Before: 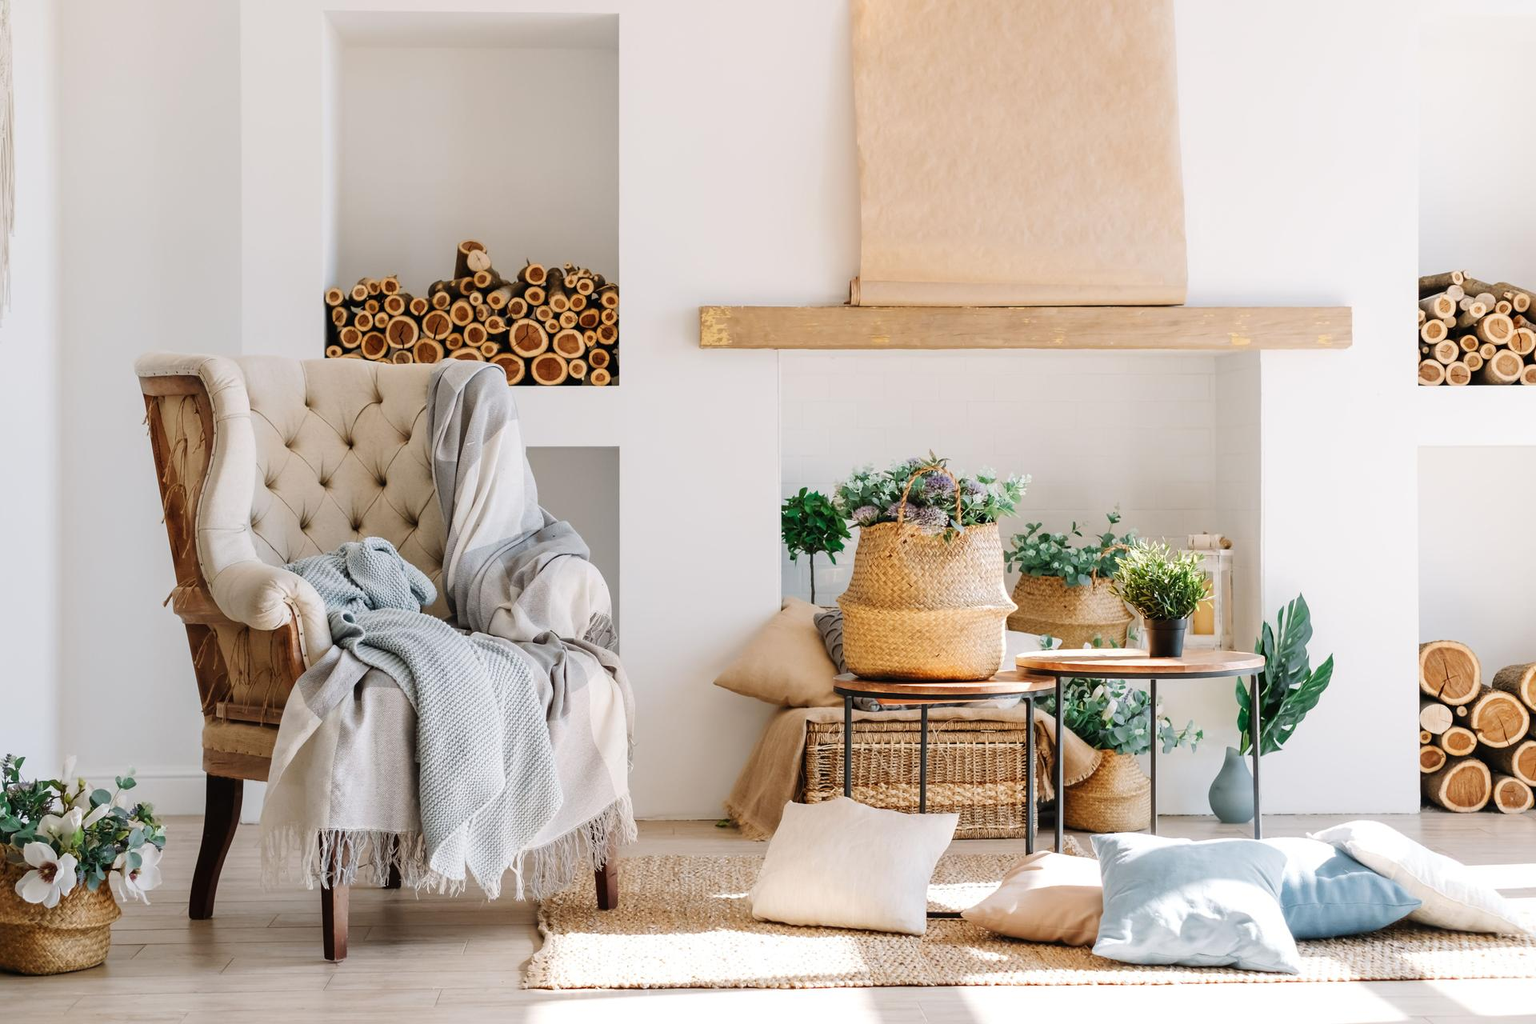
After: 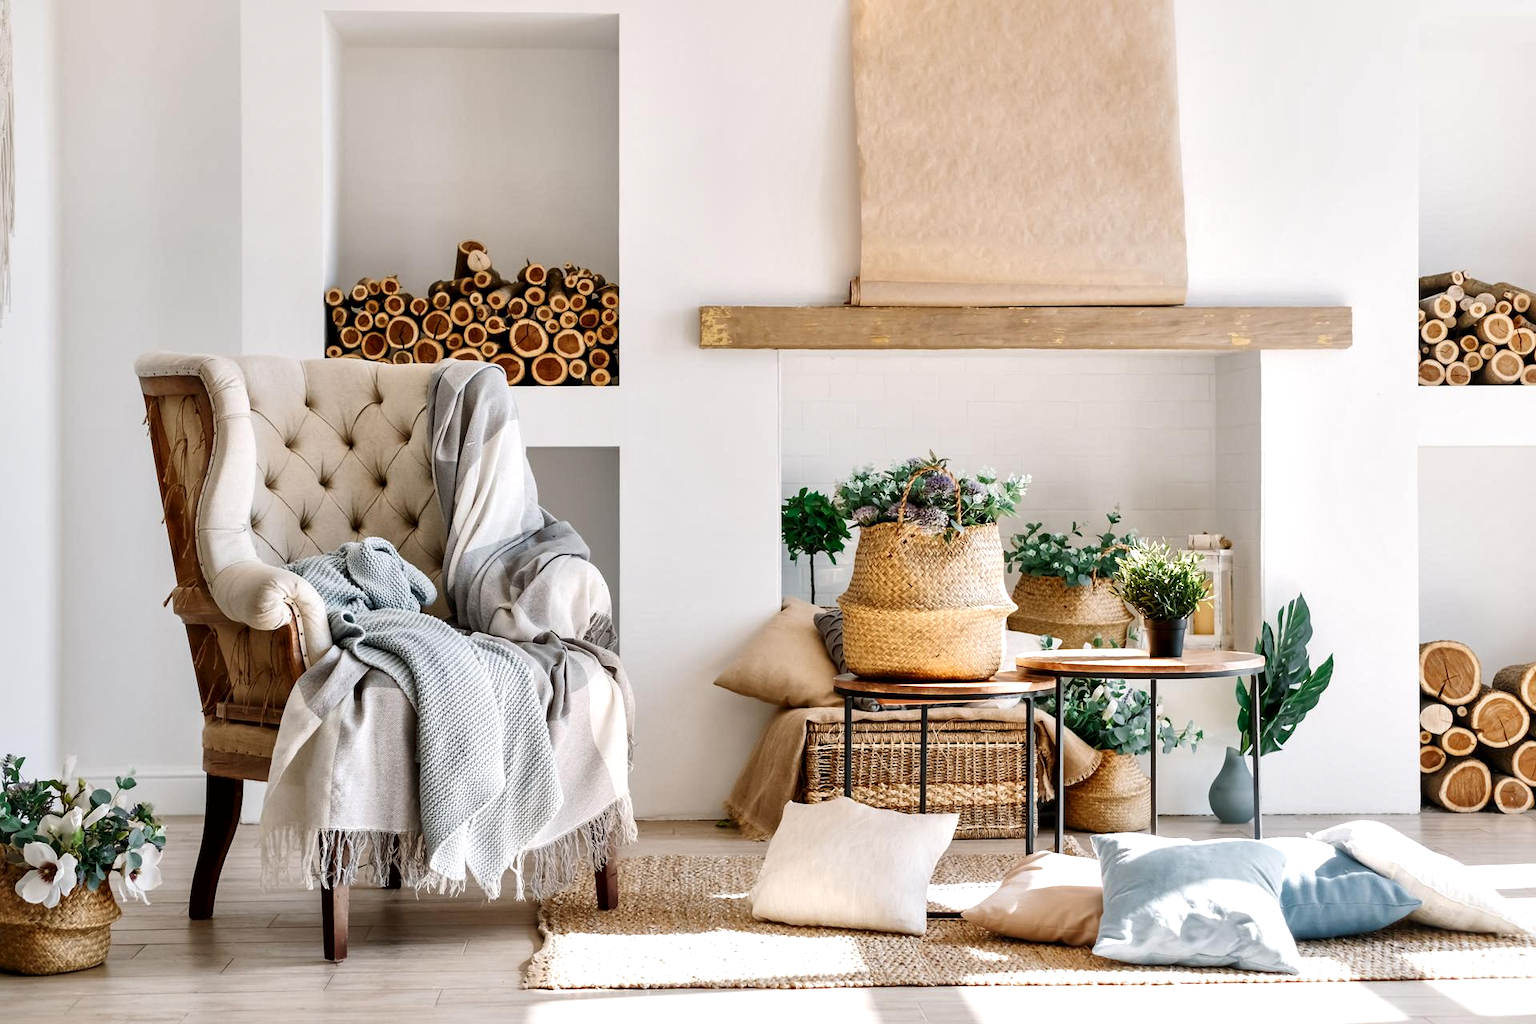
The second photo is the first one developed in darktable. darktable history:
local contrast: mode bilateral grid, contrast 71, coarseness 74, detail 180%, midtone range 0.2
